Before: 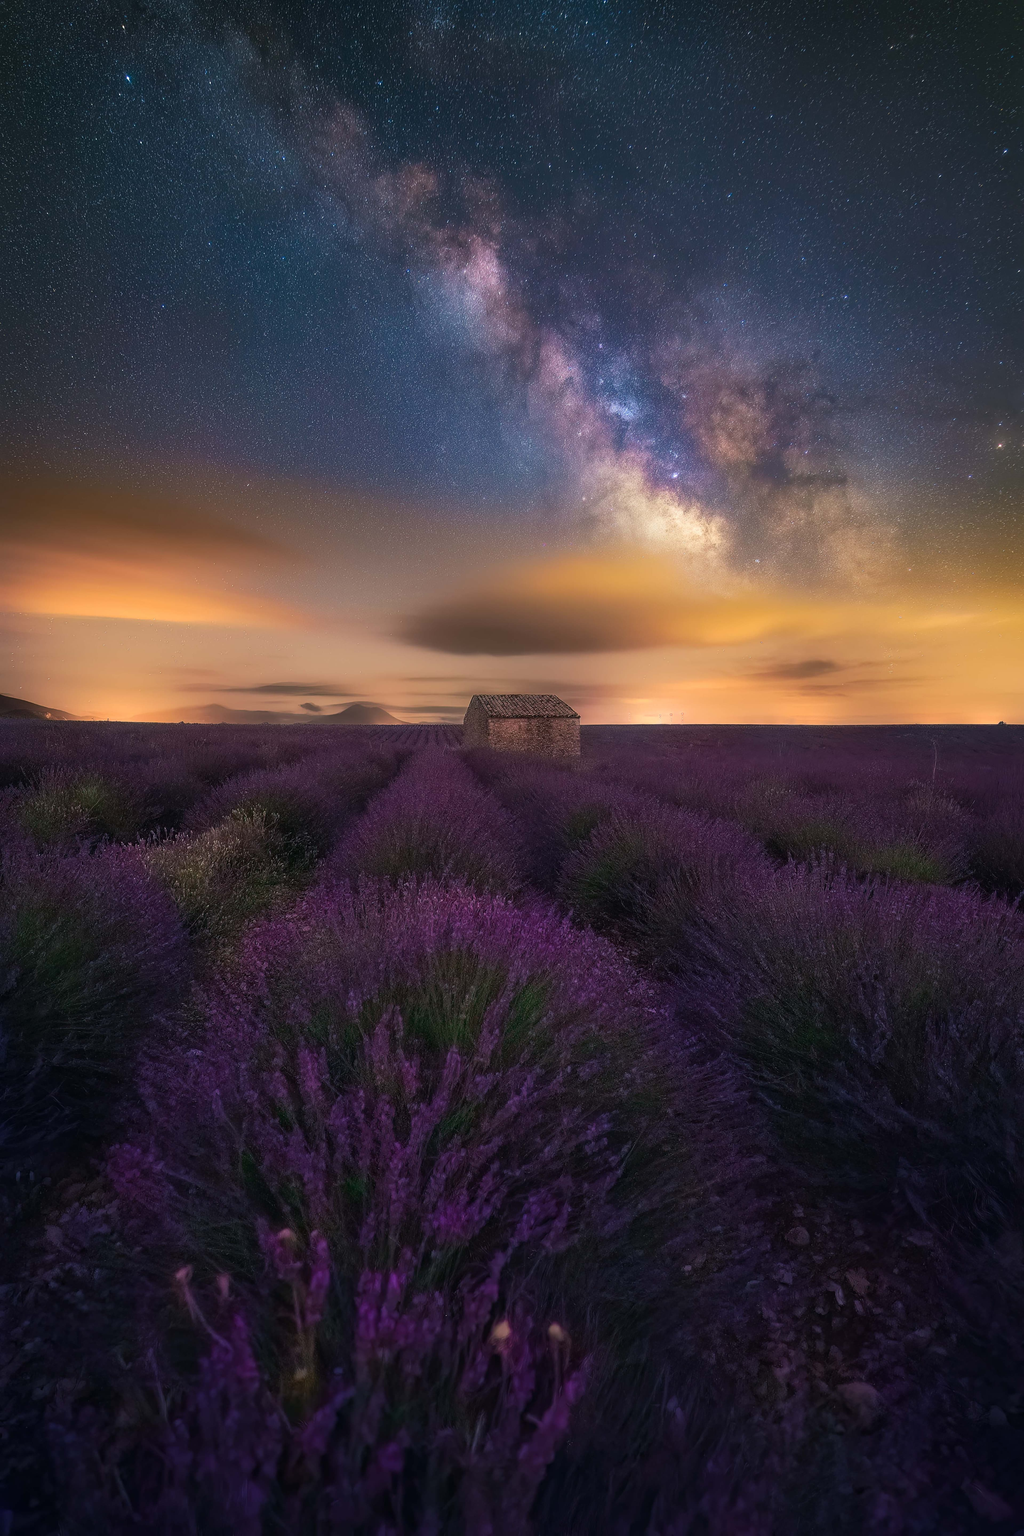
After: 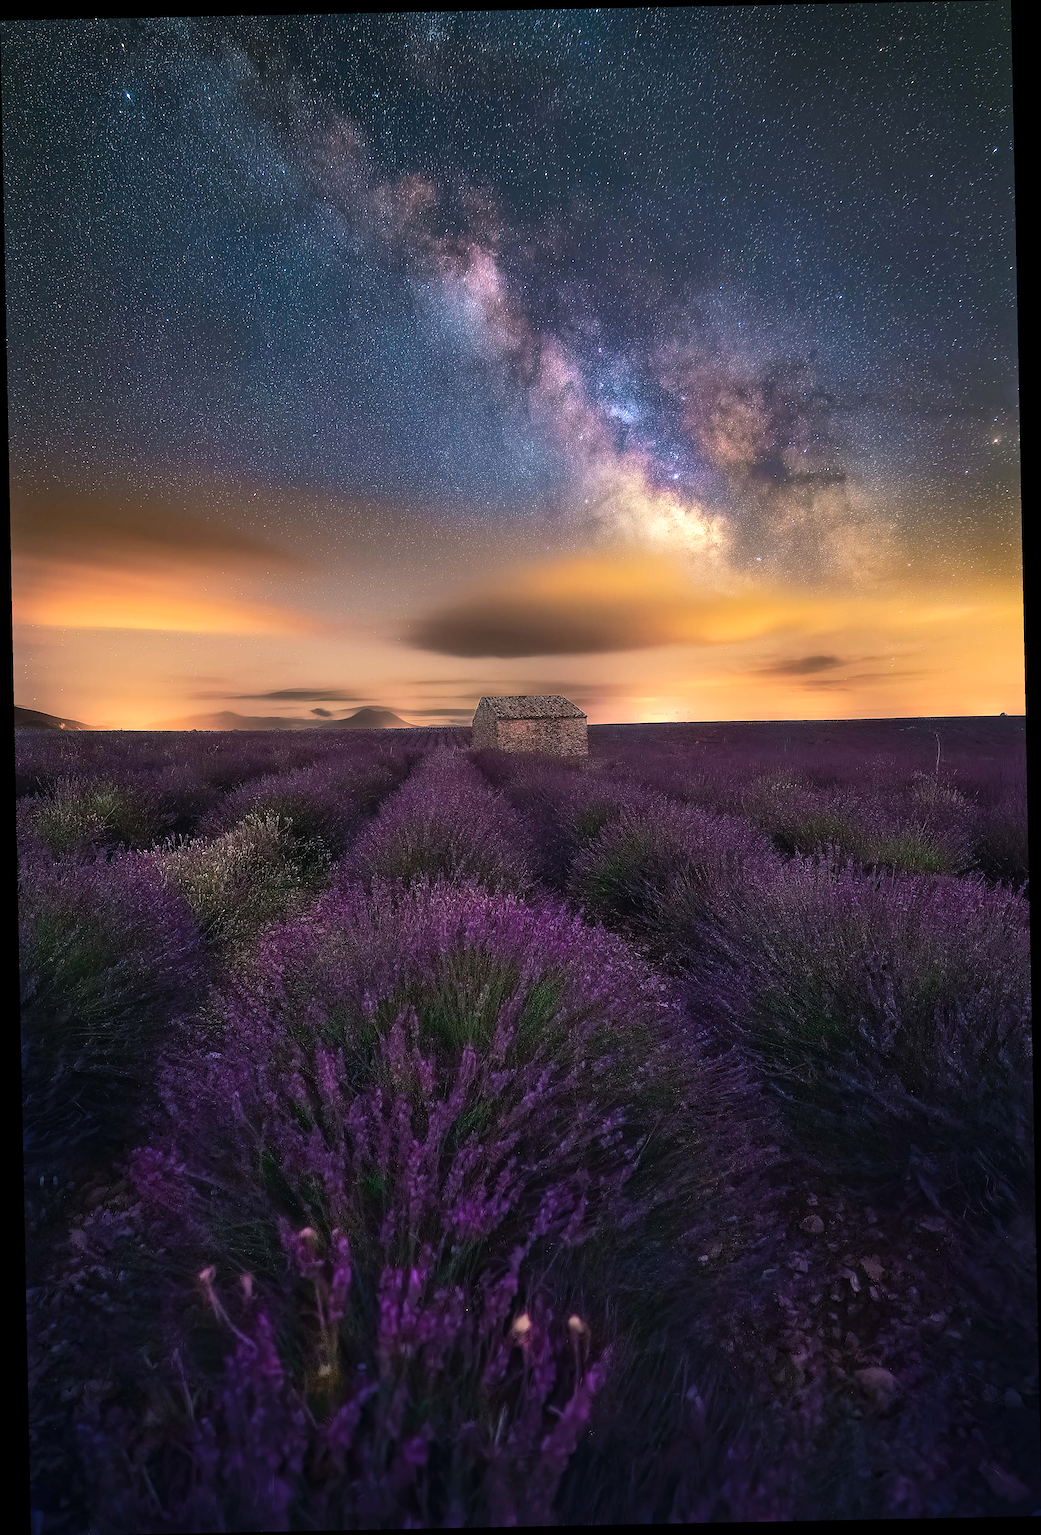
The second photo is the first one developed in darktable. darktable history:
shadows and highlights: shadows 37.27, highlights -28.18, soften with gaussian
tone equalizer: -8 EV -0.417 EV, -7 EV -0.389 EV, -6 EV -0.333 EV, -5 EV -0.222 EV, -3 EV 0.222 EV, -2 EV 0.333 EV, -1 EV 0.389 EV, +0 EV 0.417 EV, edges refinement/feathering 500, mask exposure compensation -1.57 EV, preserve details no
sharpen: on, module defaults
base curve: curves: ch0 [(0, 0) (0.472, 0.508) (1, 1)]
rotate and perspective: rotation -1.17°, automatic cropping off
